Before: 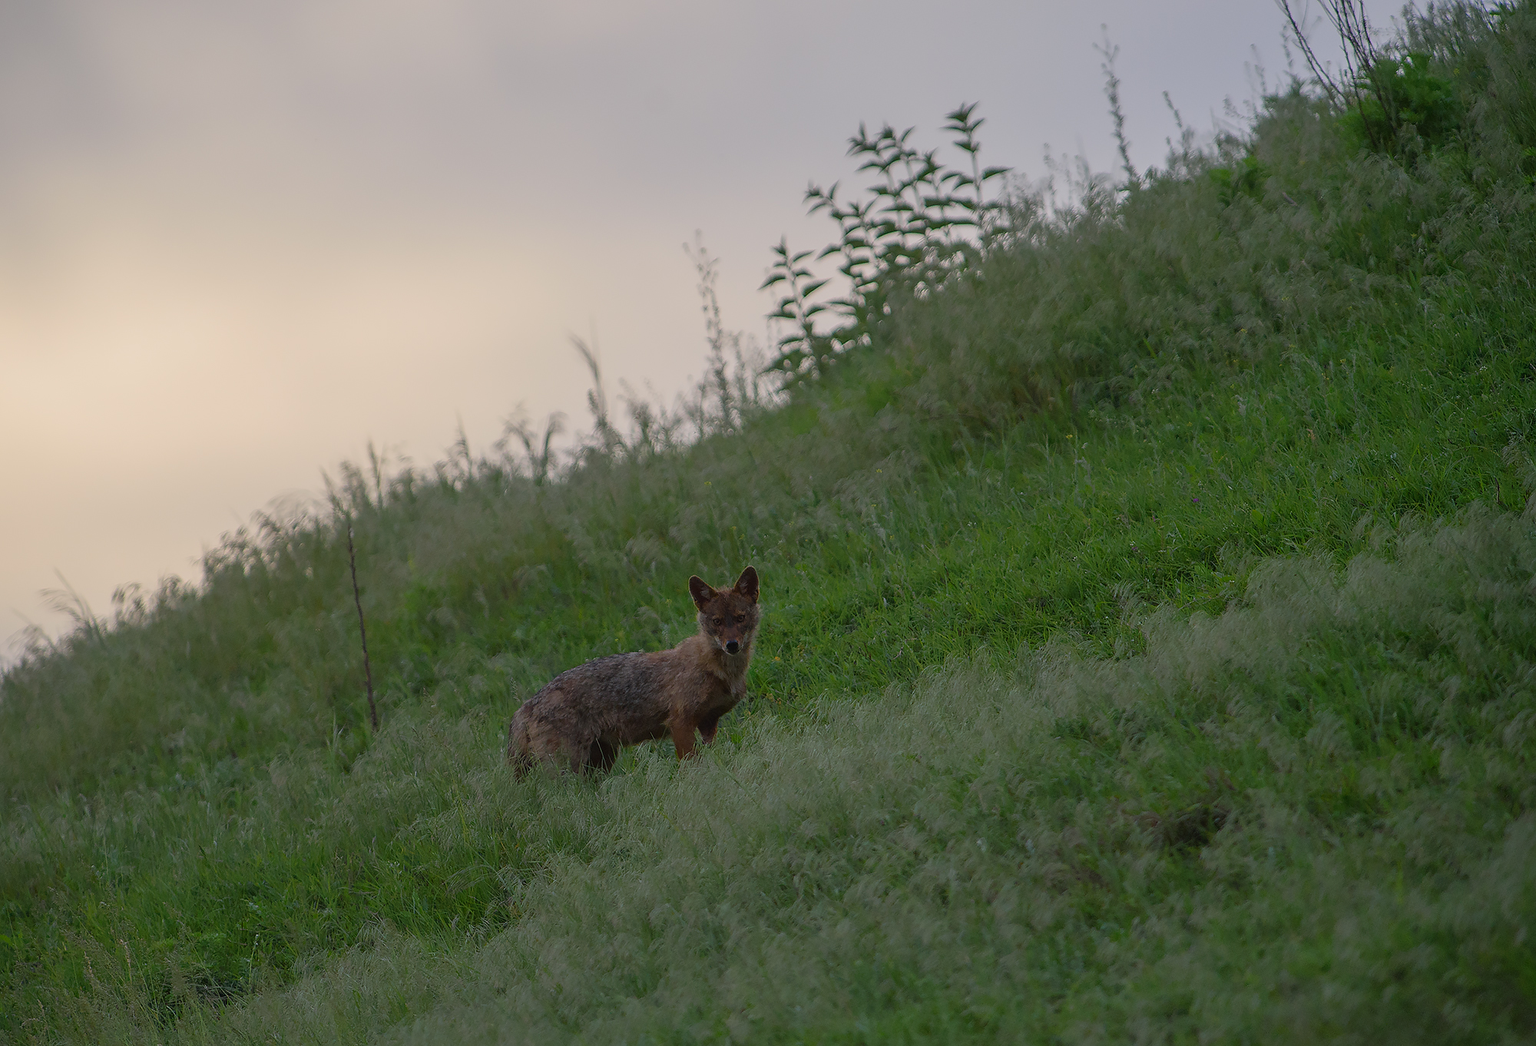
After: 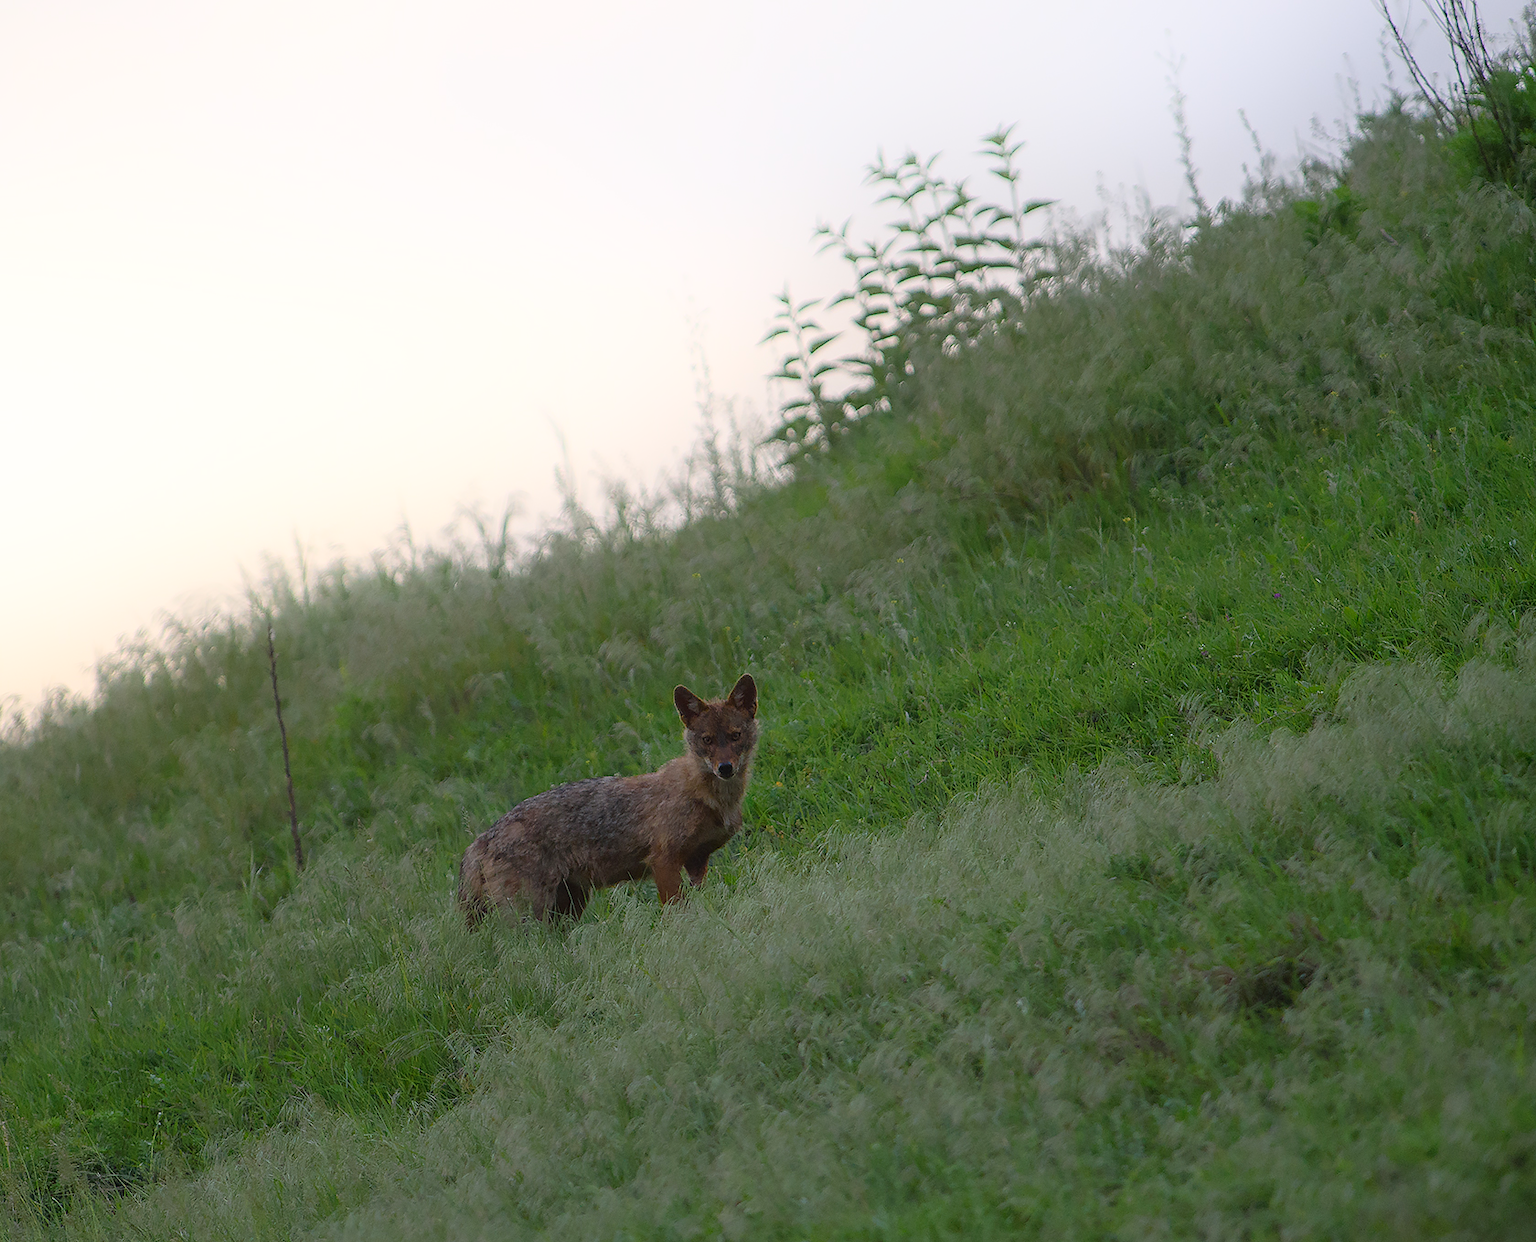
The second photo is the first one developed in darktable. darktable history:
crop: left 8.026%, right 7.374%
exposure: exposure 0.493 EV, compensate highlight preservation false
shadows and highlights: shadows -21.3, highlights 100, soften with gaussian
